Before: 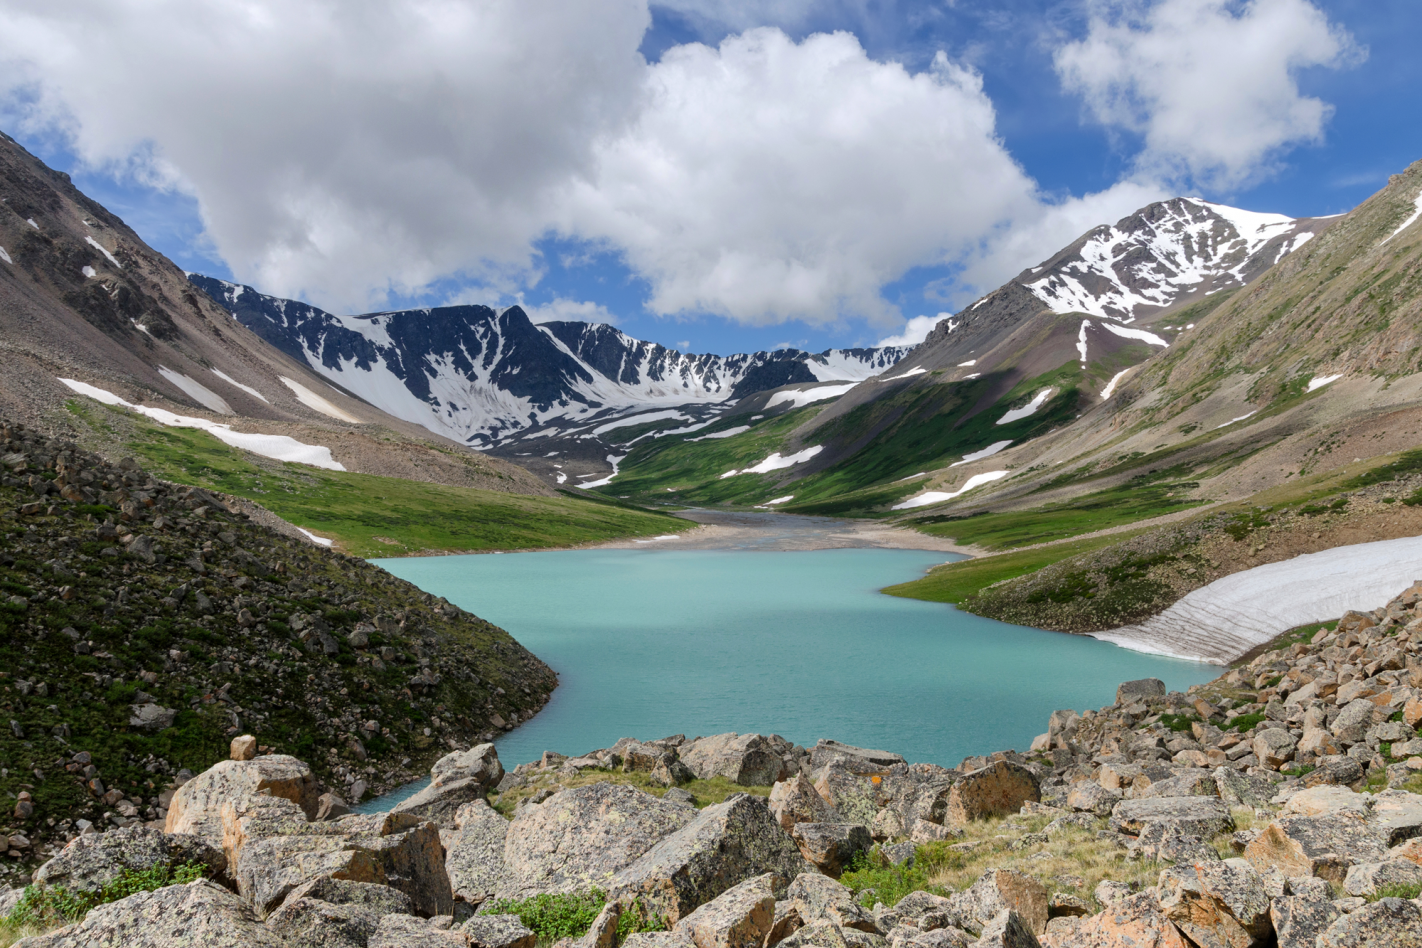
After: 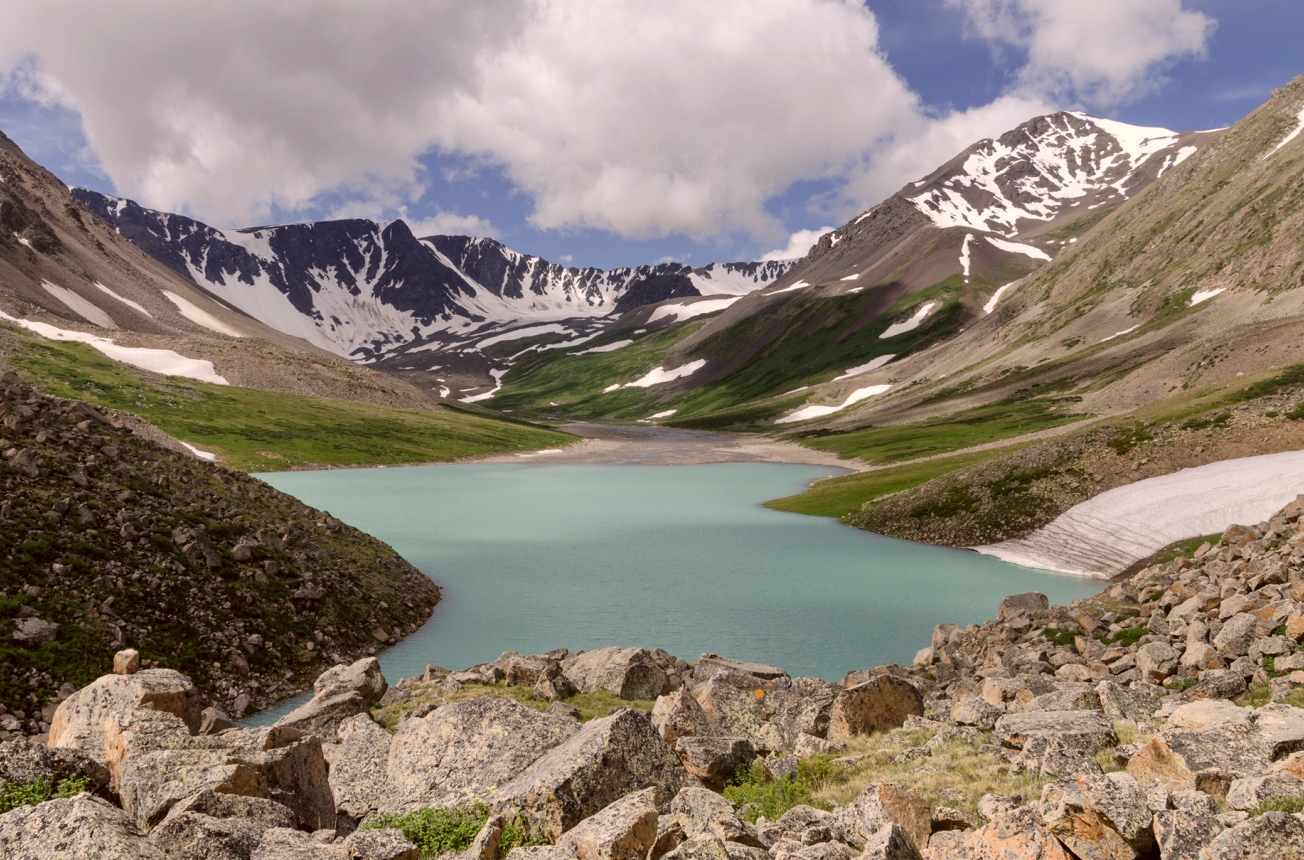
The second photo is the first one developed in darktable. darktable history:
color correction: highlights a* 6.27, highlights b* 8.19, shadows a* 5.94, shadows b* 7.23, saturation 0.9
crop and rotate: left 8.262%, top 9.226%
contrast brightness saturation: saturation -0.05
